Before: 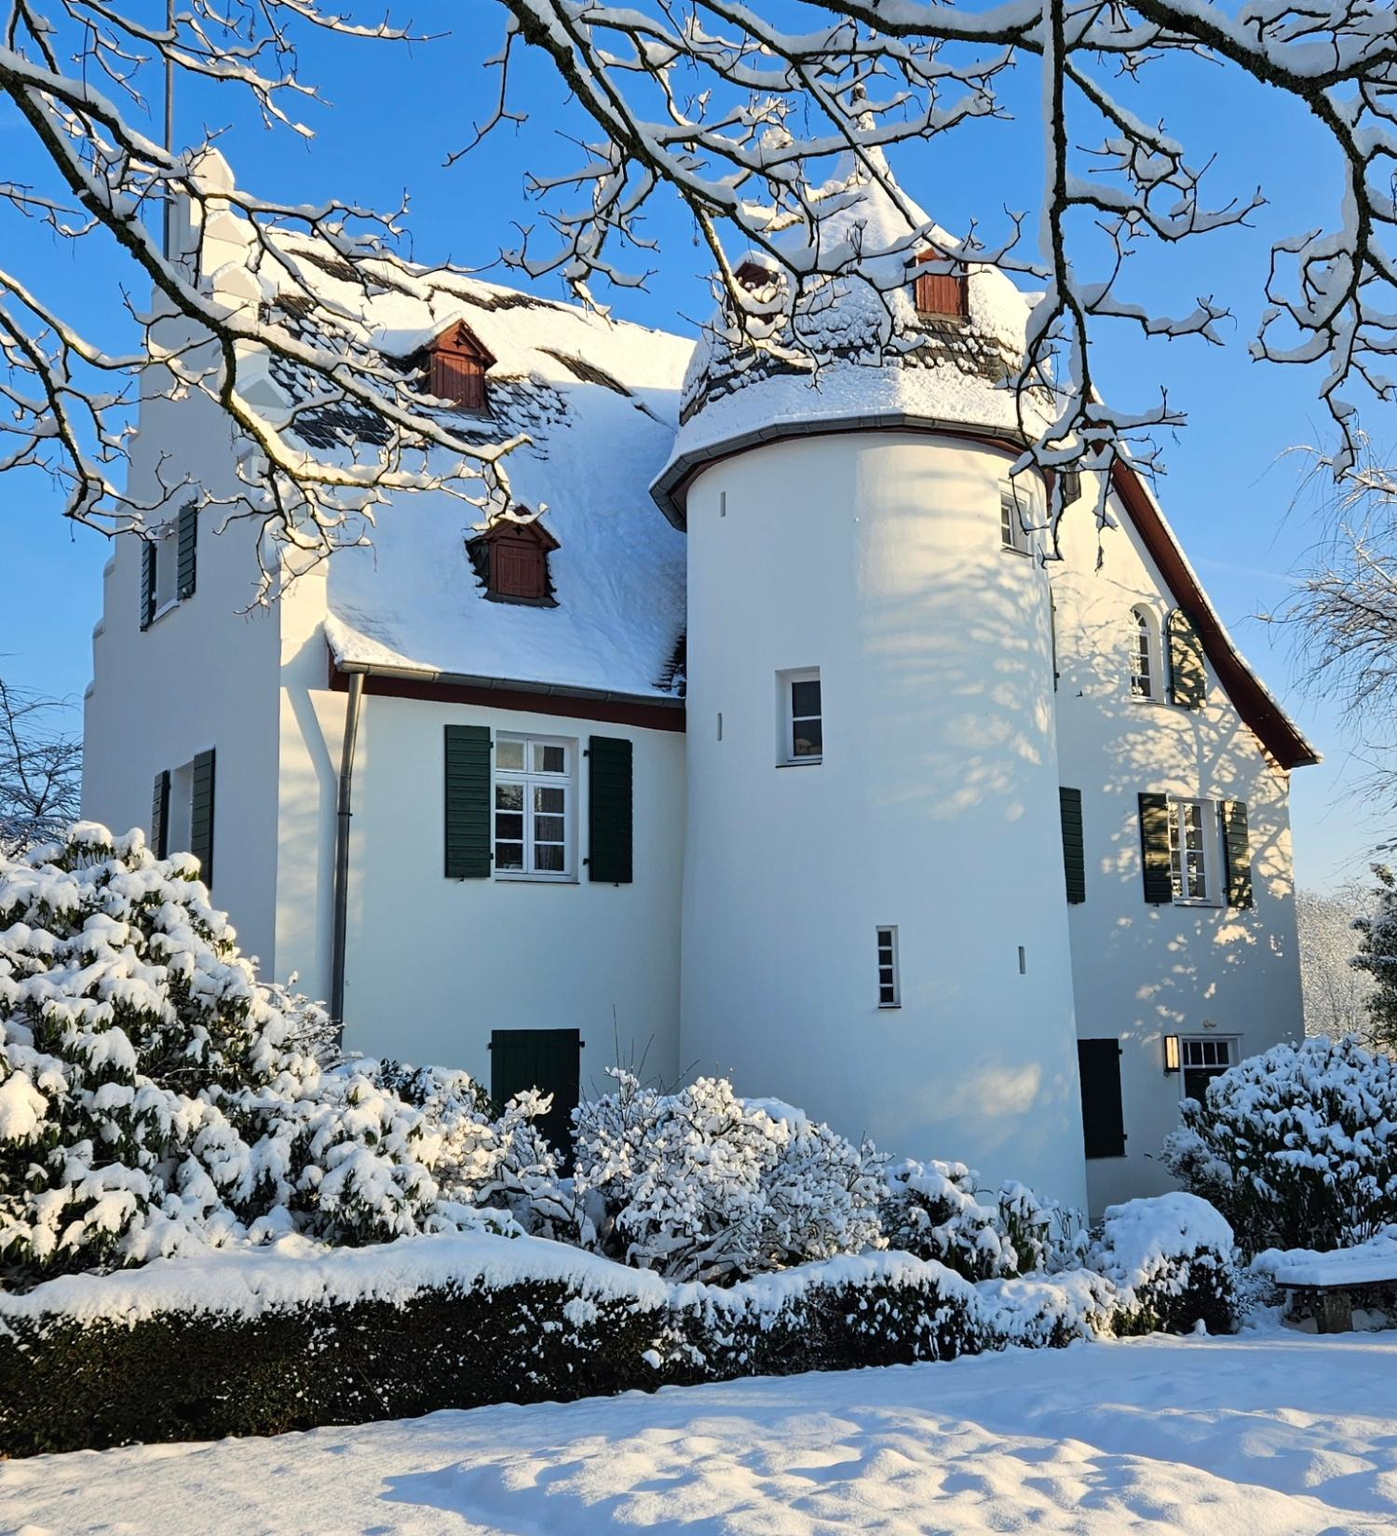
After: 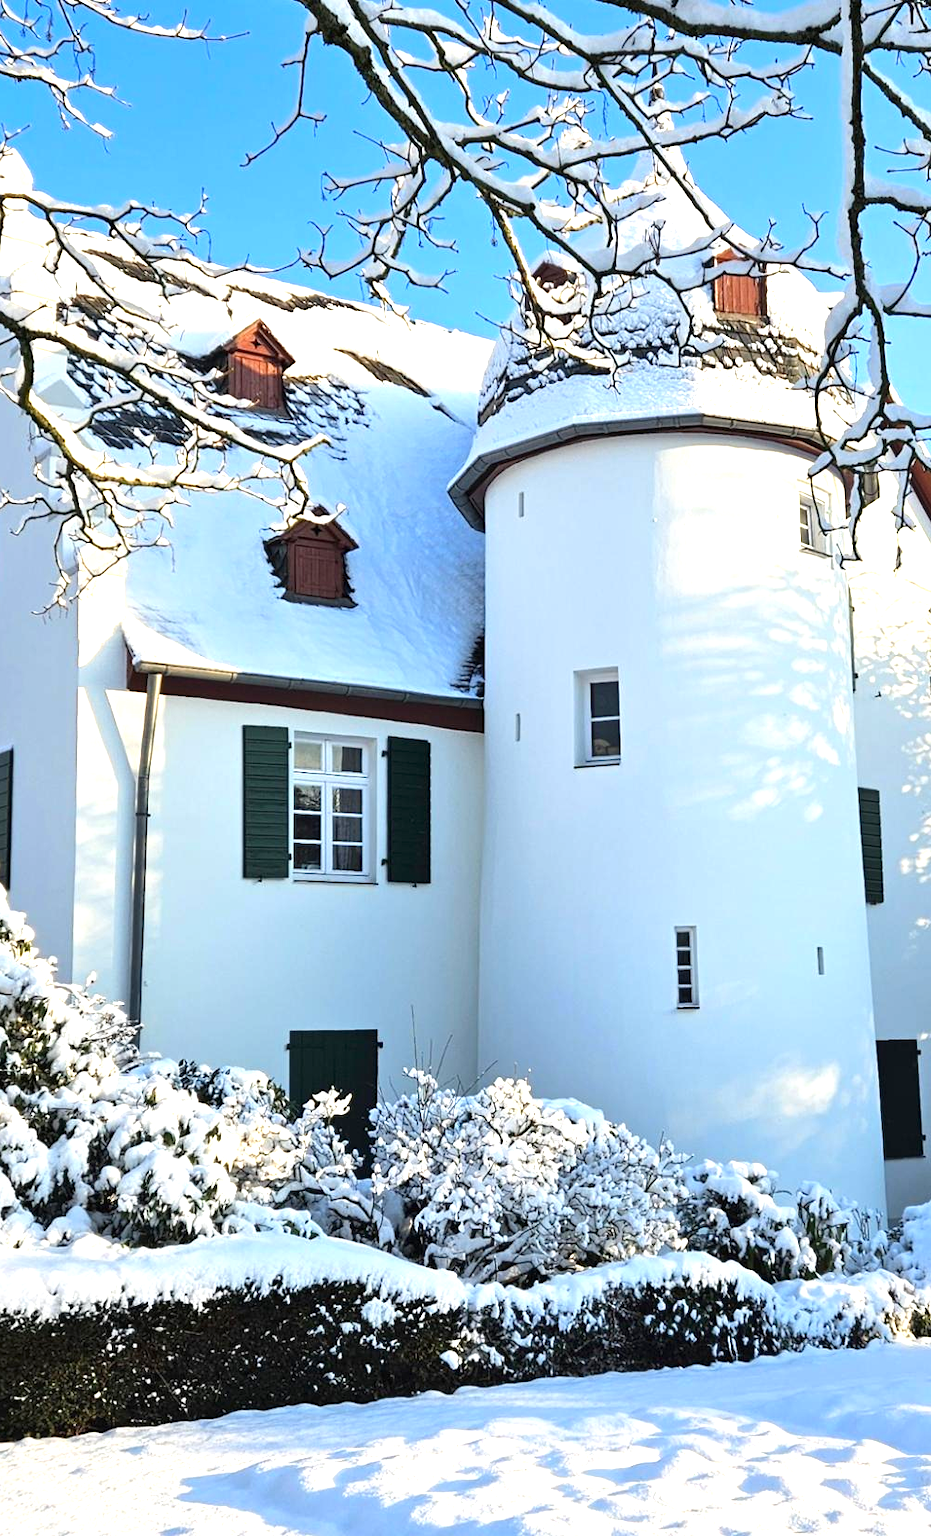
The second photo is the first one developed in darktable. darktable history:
exposure: black level correction 0, exposure 1 EV, compensate highlight preservation false
crop and rotate: left 14.491%, right 18.887%
